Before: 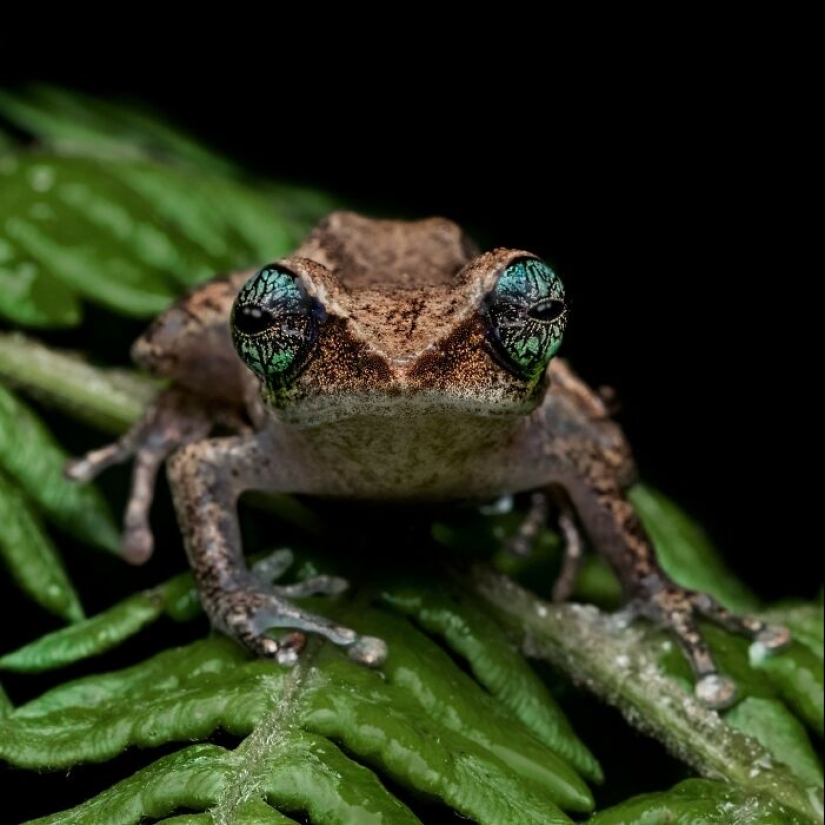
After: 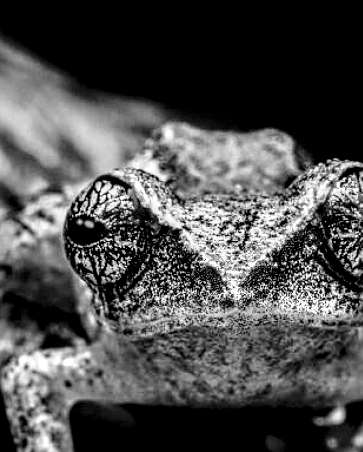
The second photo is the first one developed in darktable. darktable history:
sharpen: on, module defaults
crop: left 20.248%, top 10.86%, right 35.675%, bottom 34.321%
base curve: curves: ch0 [(0, 0) (0.028, 0.03) (0.121, 0.232) (0.46, 0.748) (0.859, 0.968) (1, 1)]
color correction: highlights a* -10.69, highlights b* -19.19
white balance: red 0.766, blue 1.537
exposure: exposure 0.781 EV, compensate highlight preservation false
local contrast: highlights 19%, detail 186%
monochrome: a 73.58, b 64.21
